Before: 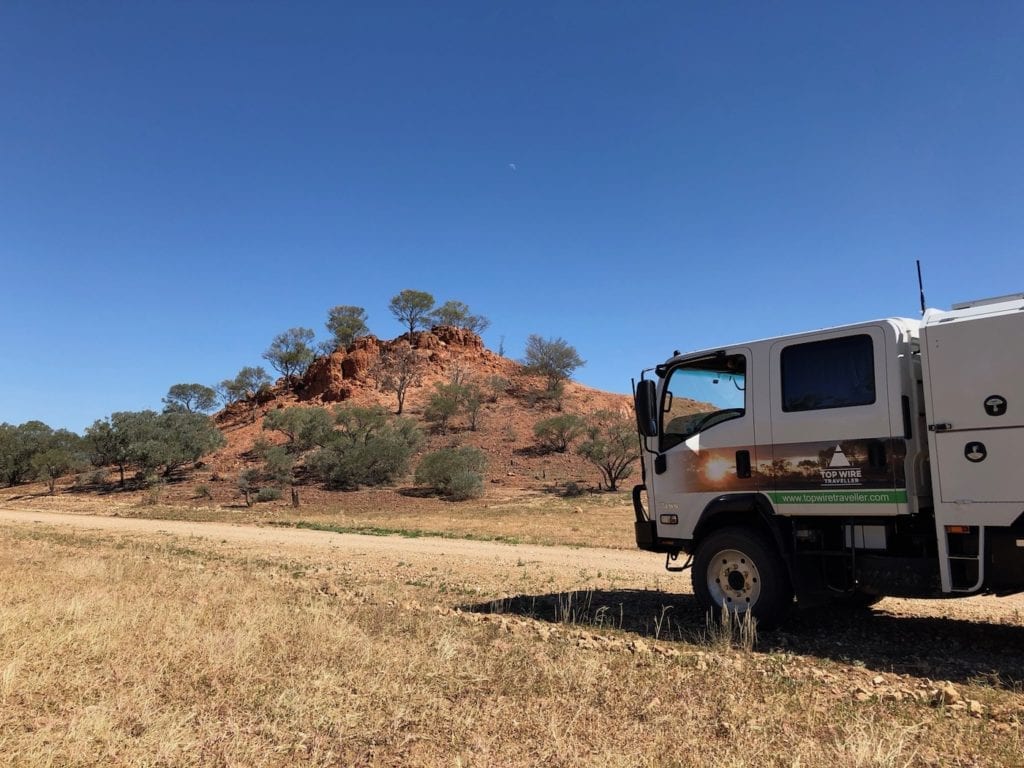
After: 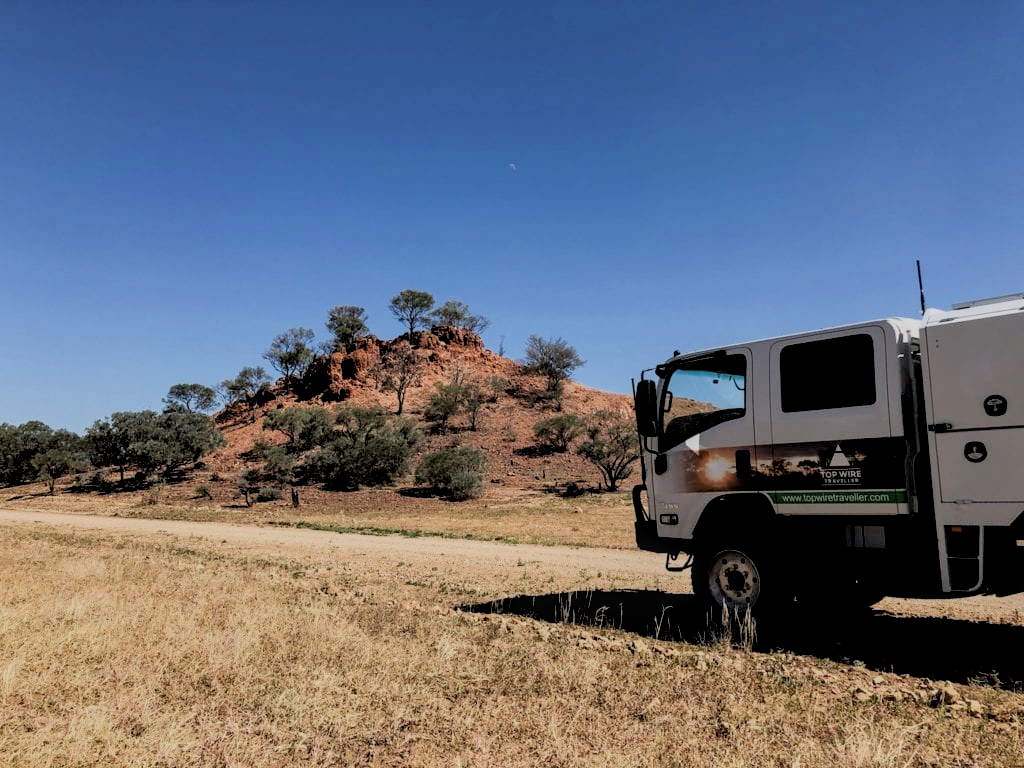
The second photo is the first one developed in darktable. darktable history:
local contrast: on, module defaults
filmic rgb: black relative exposure -2.86 EV, white relative exposure 4.56 EV, threshold 5.98 EV, hardness 1.73, contrast 1.25, enable highlight reconstruction true
